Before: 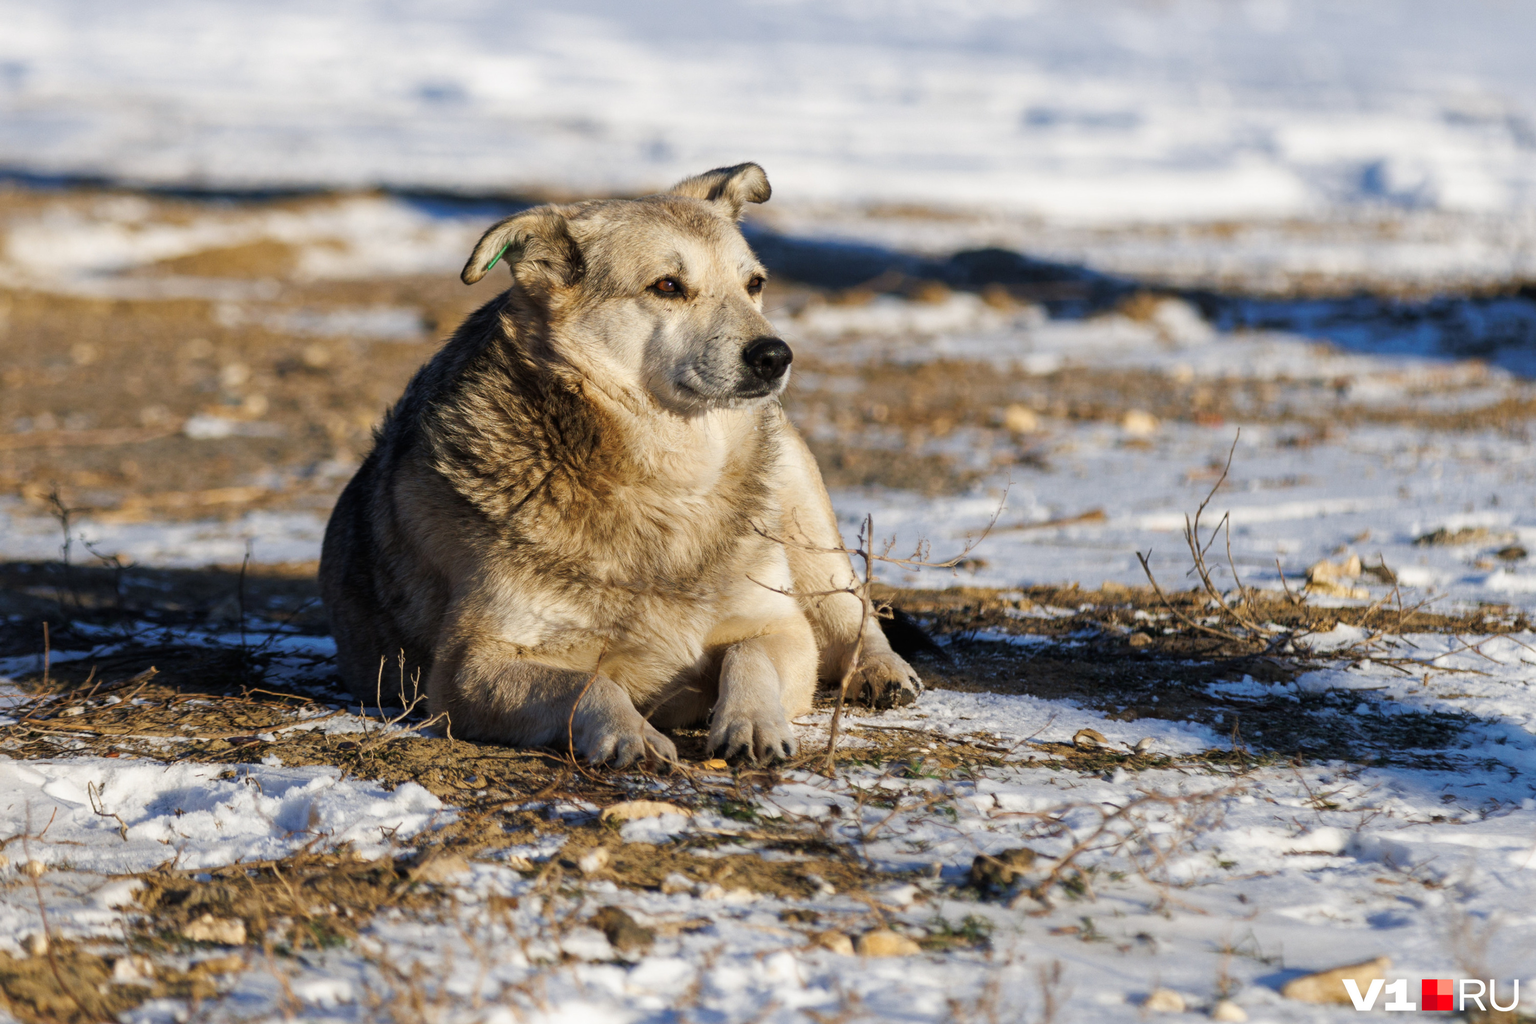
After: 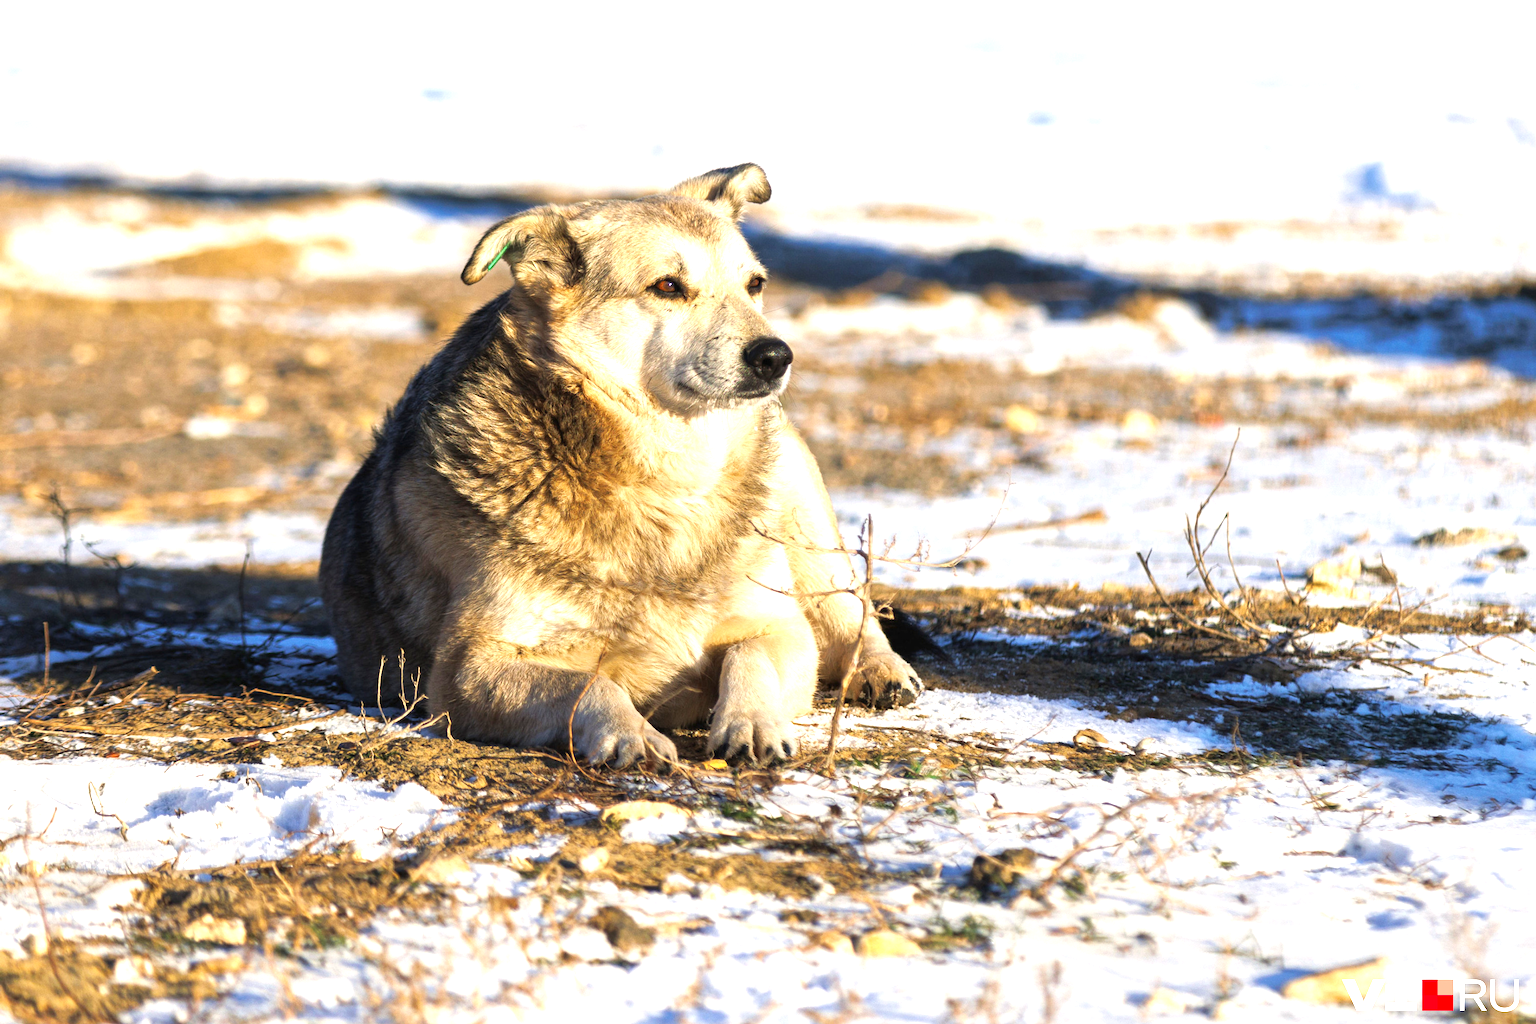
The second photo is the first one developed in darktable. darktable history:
color correction: highlights a* 0.823, highlights b* 2.81, saturation 1.1
exposure: black level correction 0, exposure 1.2 EV, compensate exposure bias true, compensate highlight preservation false
